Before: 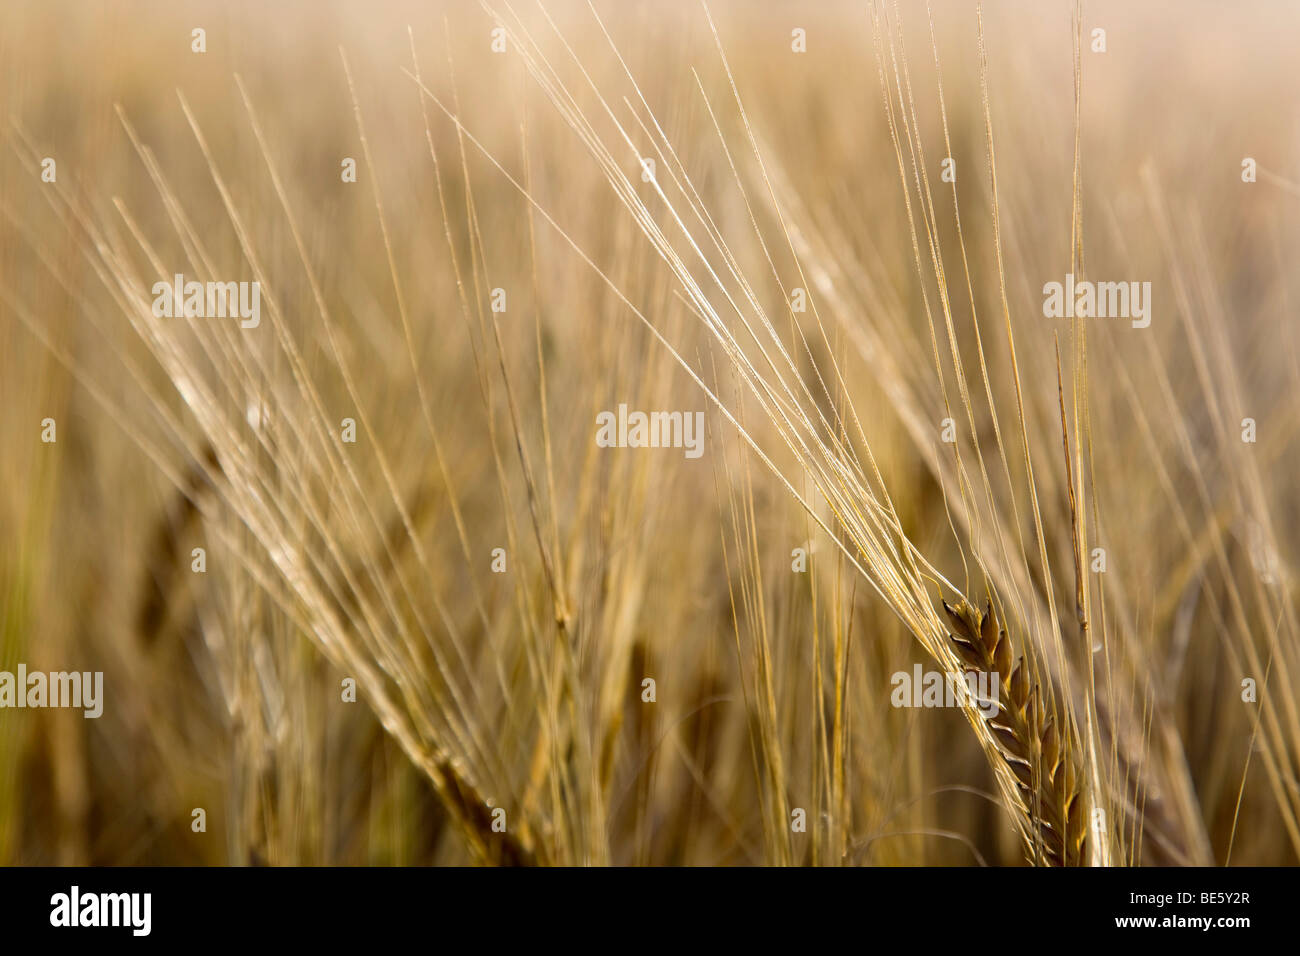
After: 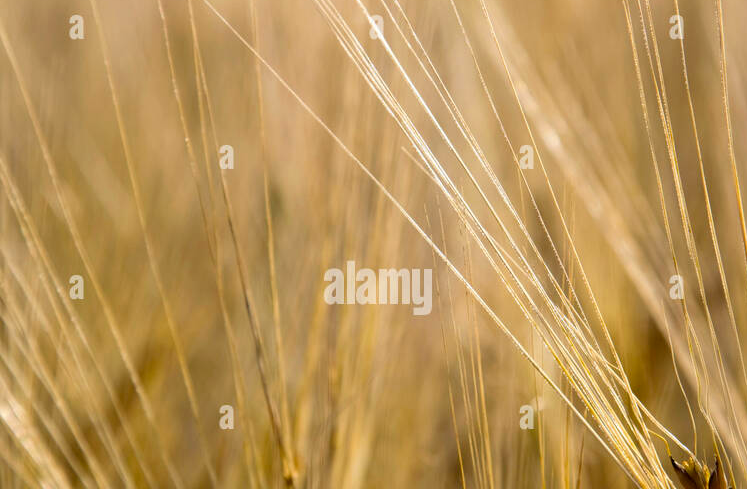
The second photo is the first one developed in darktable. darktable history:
crop: left 20.974%, top 14.976%, right 21.532%, bottom 33.815%
contrast brightness saturation: contrast 0.045, saturation 0.161
color zones: curves: ch0 [(0.25, 0.5) (0.636, 0.25) (0.75, 0.5)]
